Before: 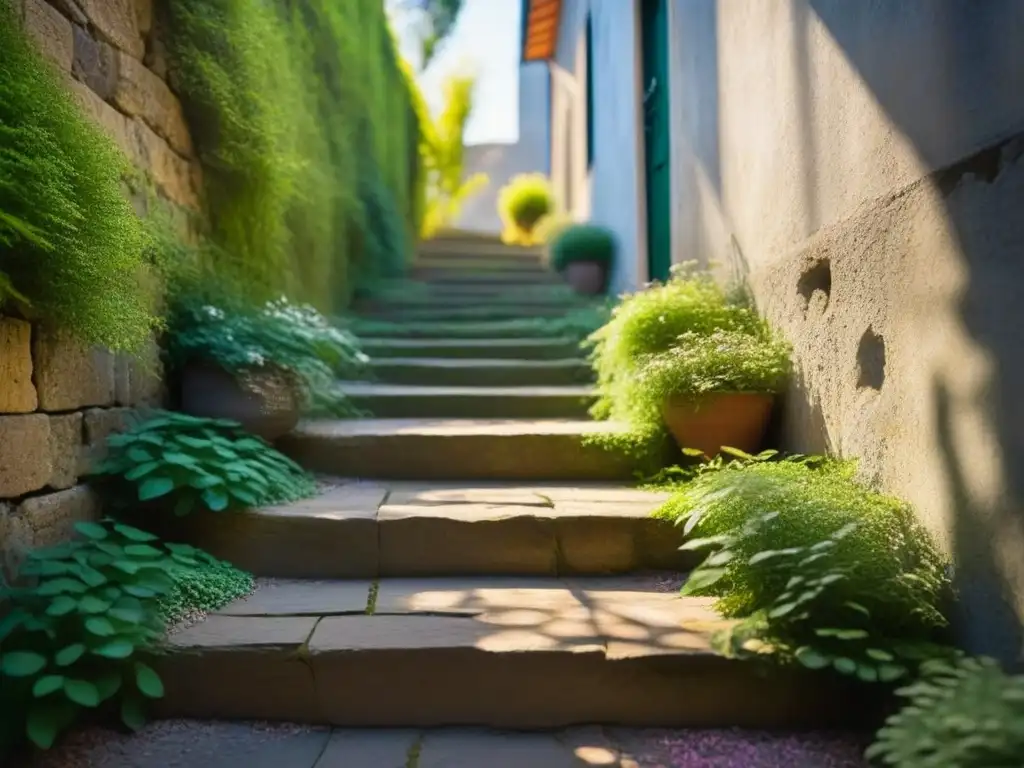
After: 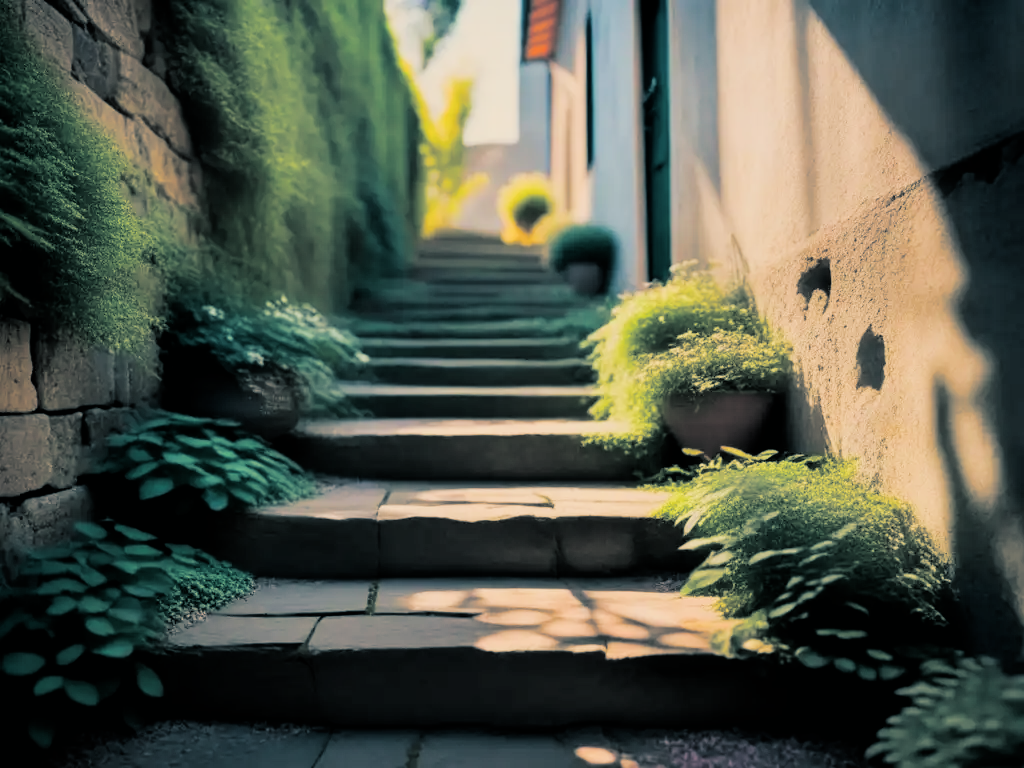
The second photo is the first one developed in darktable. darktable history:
white balance: red 1.123, blue 0.83
filmic rgb: black relative exposure -5 EV, hardness 2.88, contrast 1.3, highlights saturation mix -30%
split-toning: shadows › hue 205.2°, shadows › saturation 0.43, highlights › hue 54°, highlights › saturation 0.54
color calibration: illuminant as shot in camera, x 0.358, y 0.373, temperature 4628.91 K
